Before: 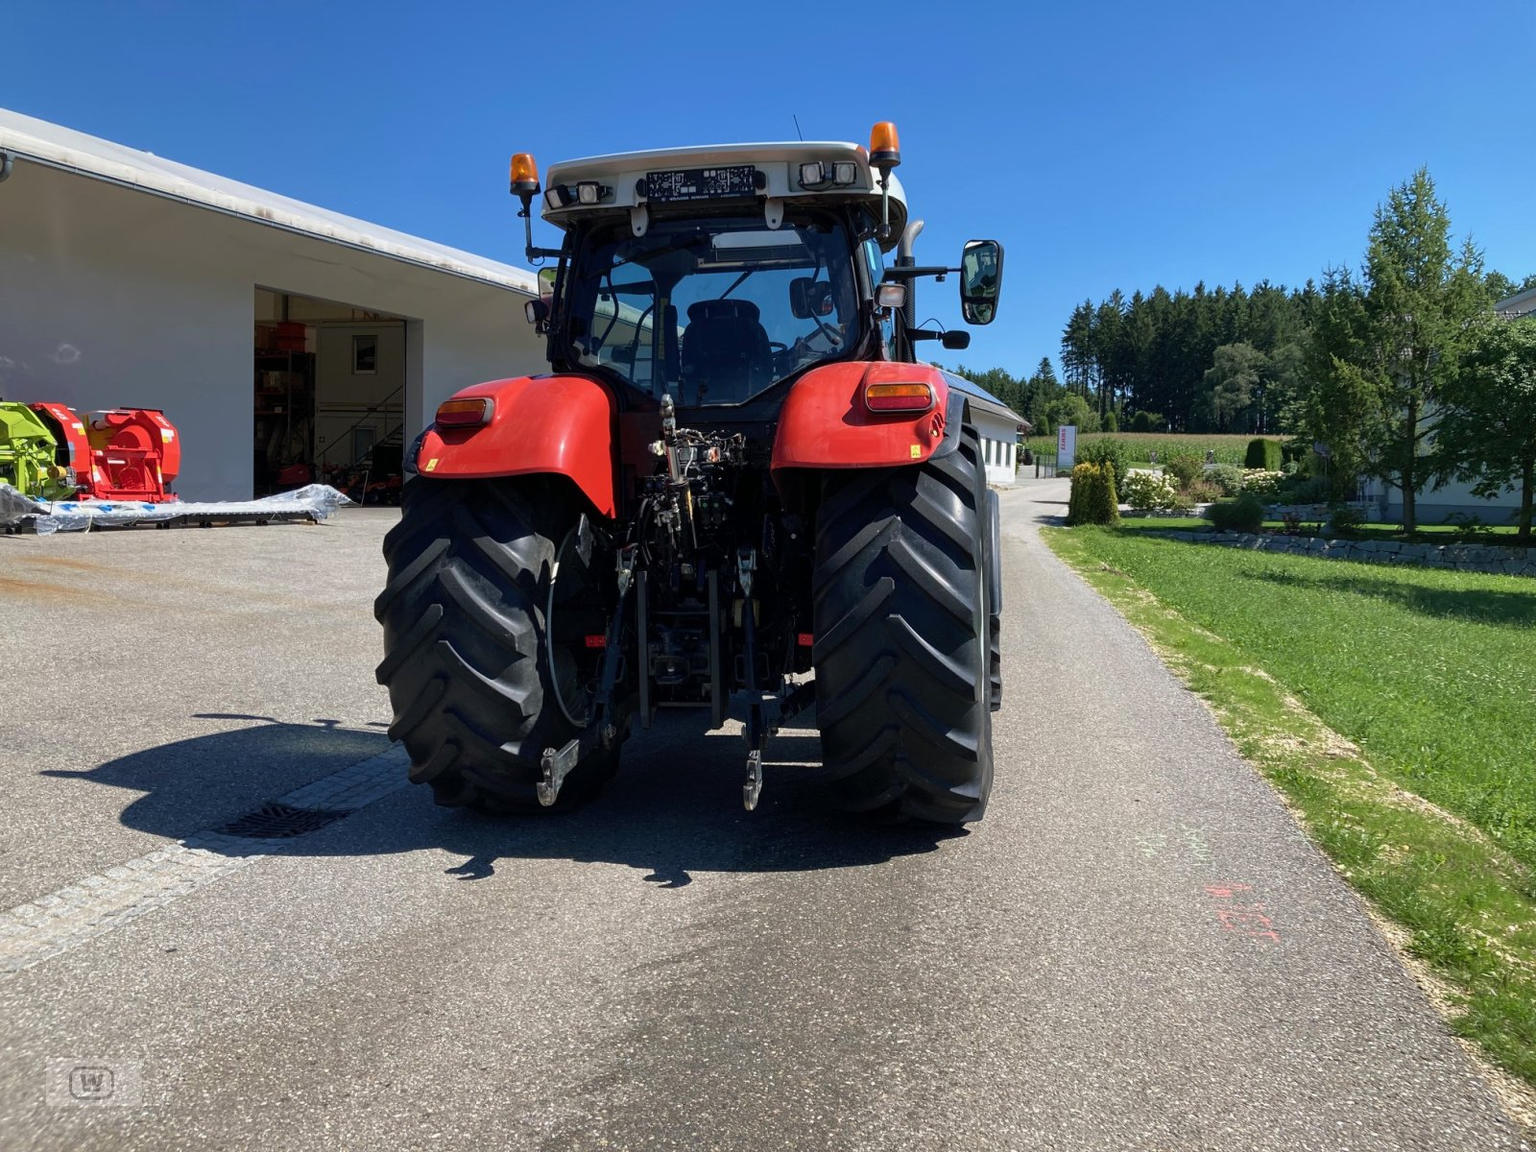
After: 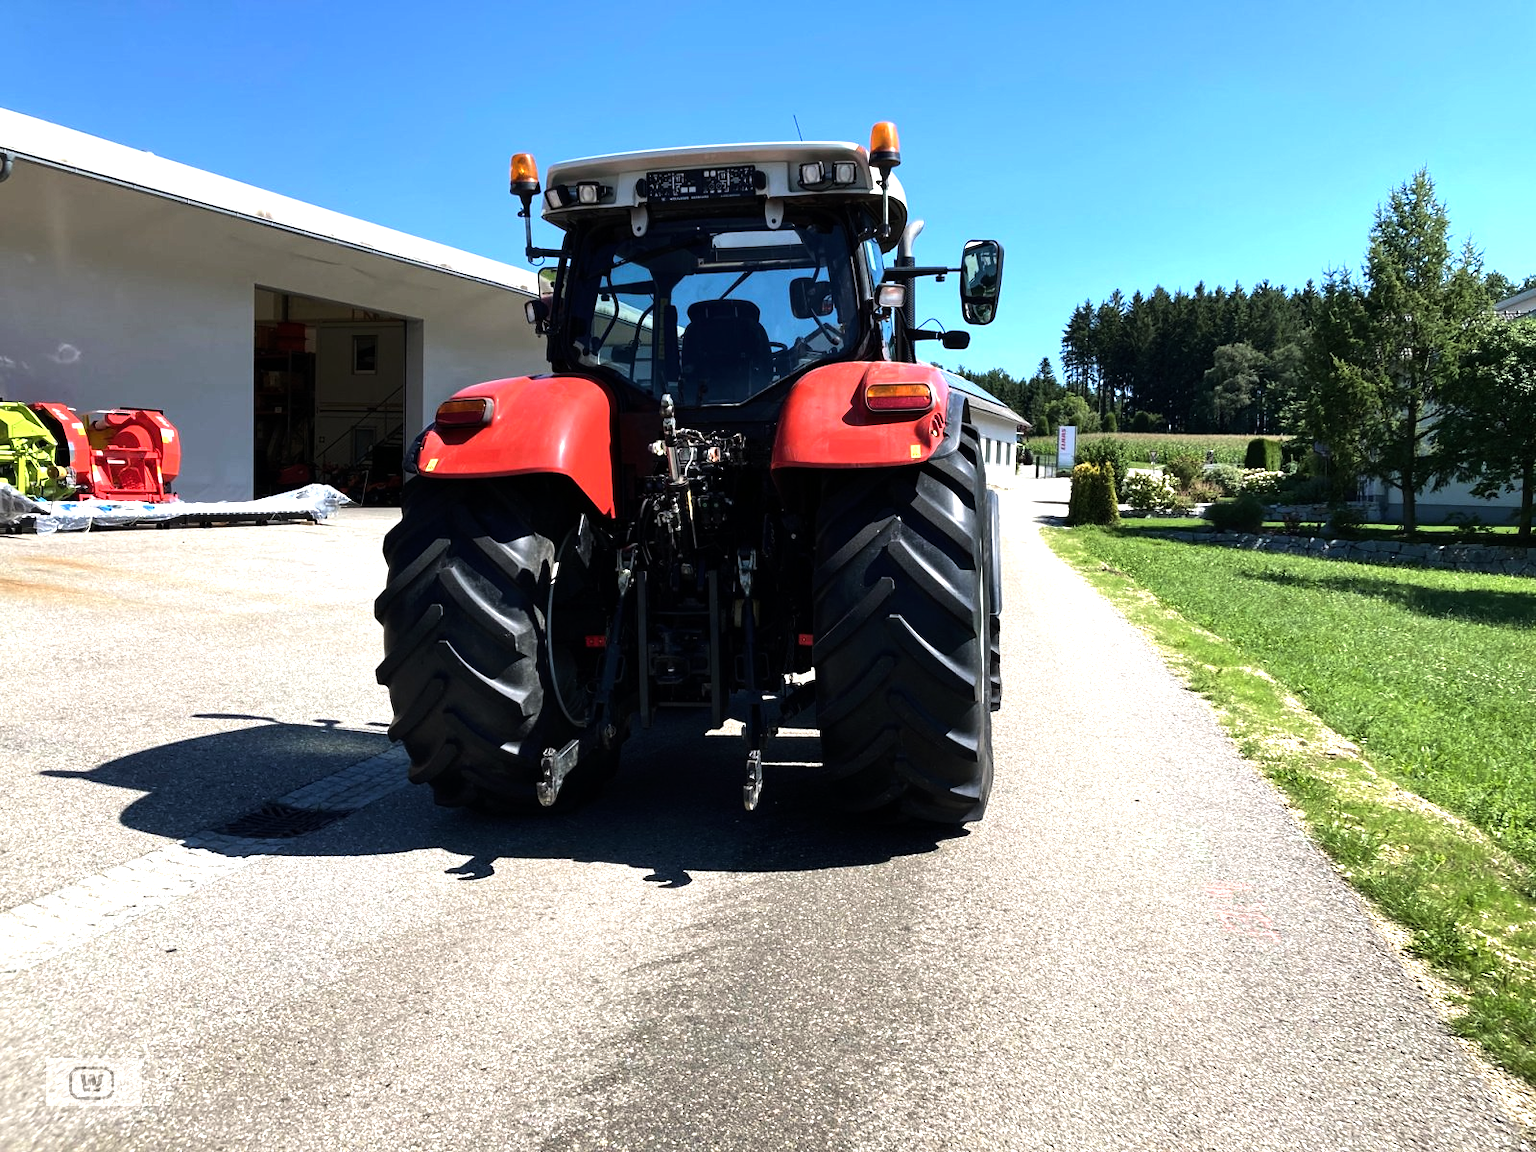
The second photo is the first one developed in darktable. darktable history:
tone equalizer: -8 EV -1.11 EV, -7 EV -1.03 EV, -6 EV -0.901 EV, -5 EV -0.605 EV, -3 EV 0.562 EV, -2 EV 0.891 EV, -1 EV 1 EV, +0 EV 1.06 EV, edges refinement/feathering 500, mask exposure compensation -1.57 EV, preserve details no
exposure: exposure 0.216 EV, compensate highlight preservation false
